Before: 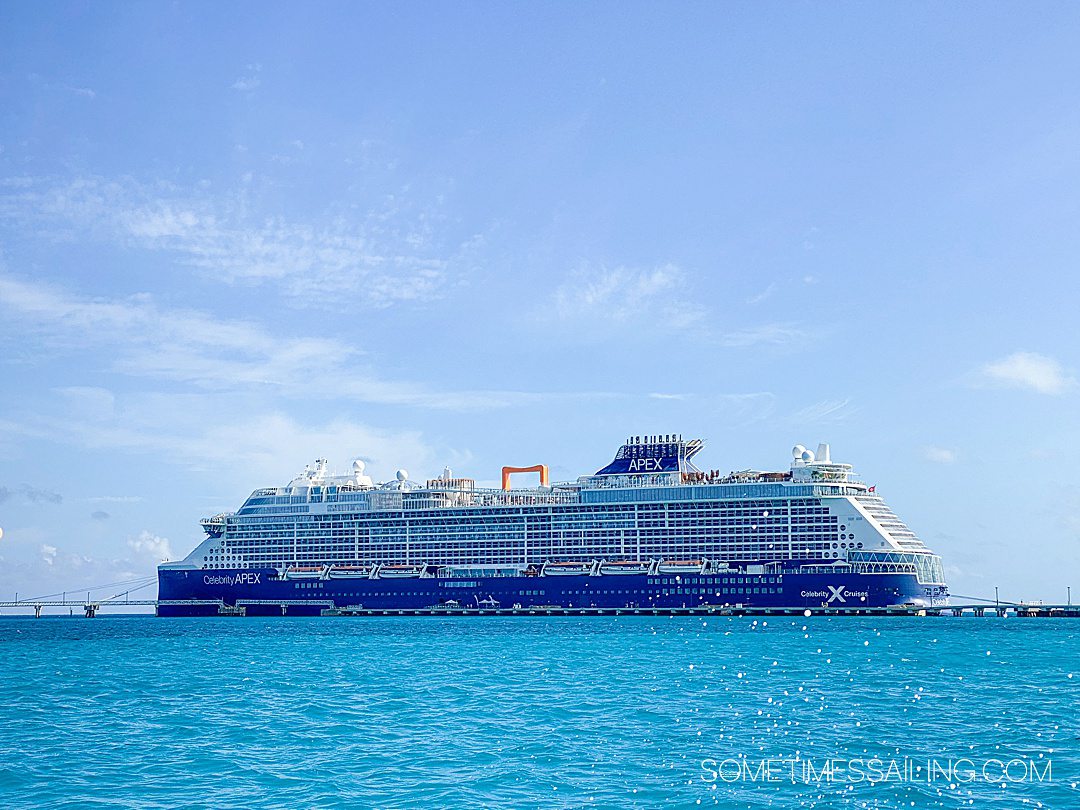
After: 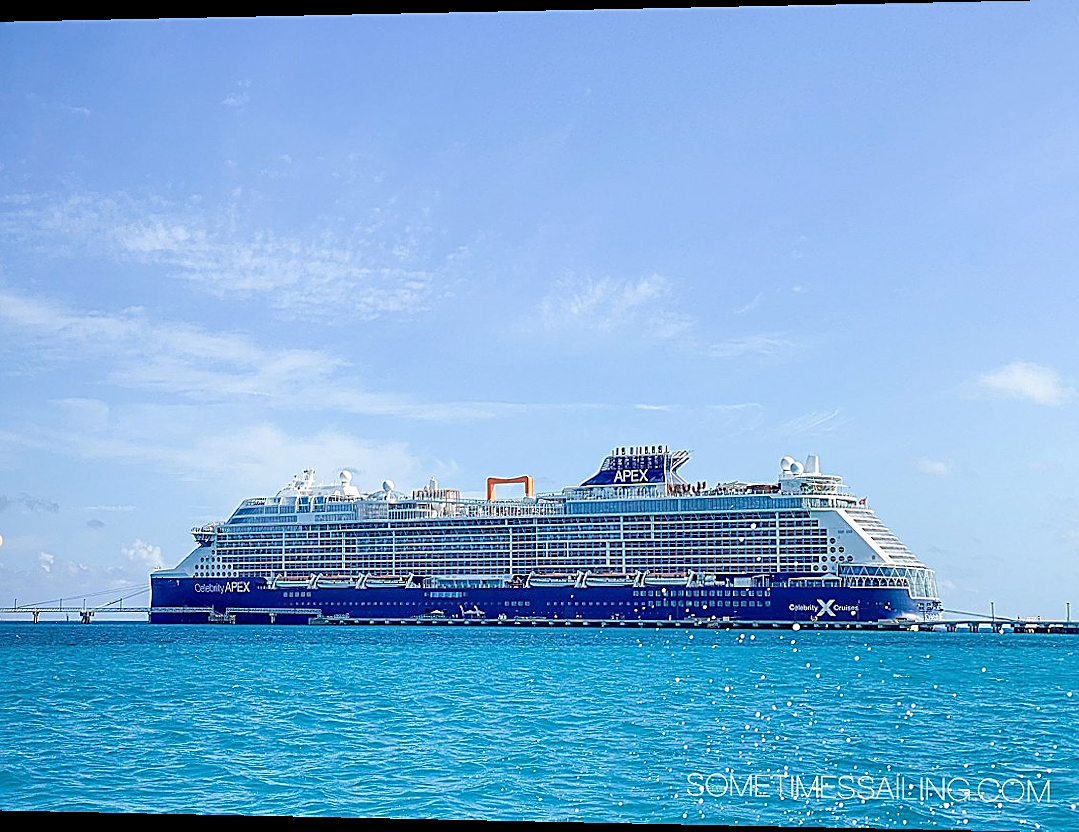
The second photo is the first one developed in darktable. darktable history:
sharpen: on, module defaults
rotate and perspective: lens shift (horizontal) -0.055, automatic cropping off
